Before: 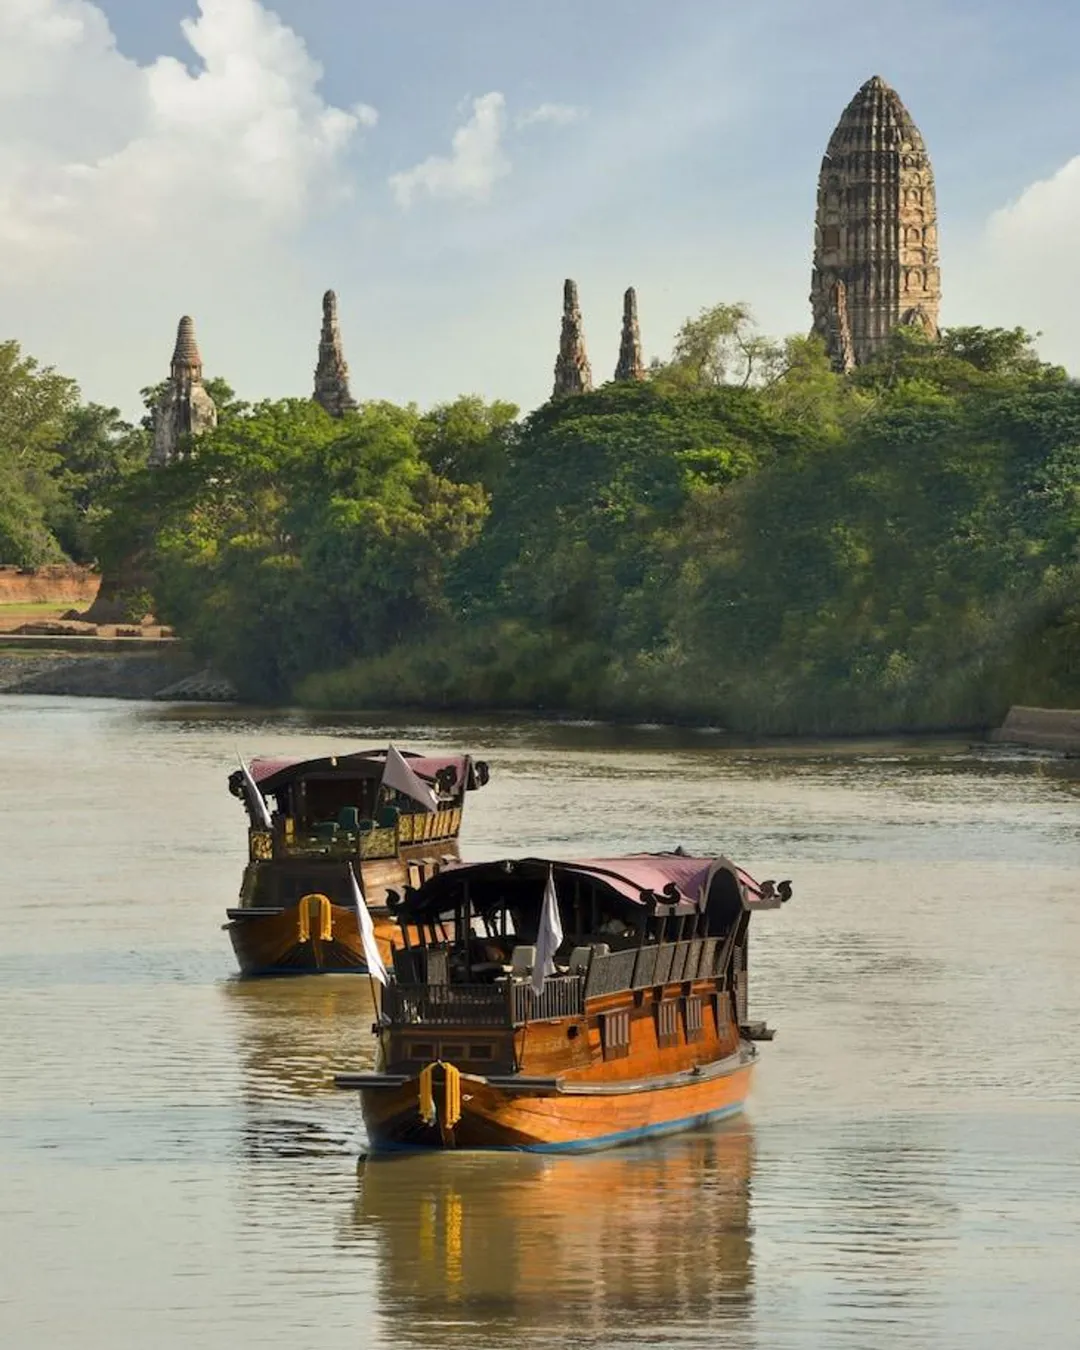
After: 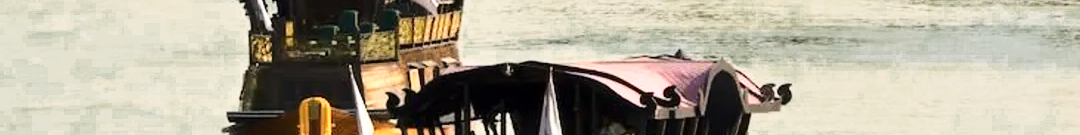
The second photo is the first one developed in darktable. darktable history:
crop and rotate: top 59.084%, bottom 30.916%
color zones: curves: ch0 [(0.25, 0.5) (0.347, 0.092) (0.75, 0.5)]; ch1 [(0.25, 0.5) (0.33, 0.51) (0.75, 0.5)]
base curve: curves: ch0 [(0, 0) (0.028, 0.03) (0.121, 0.232) (0.46, 0.748) (0.859, 0.968) (1, 1)]
